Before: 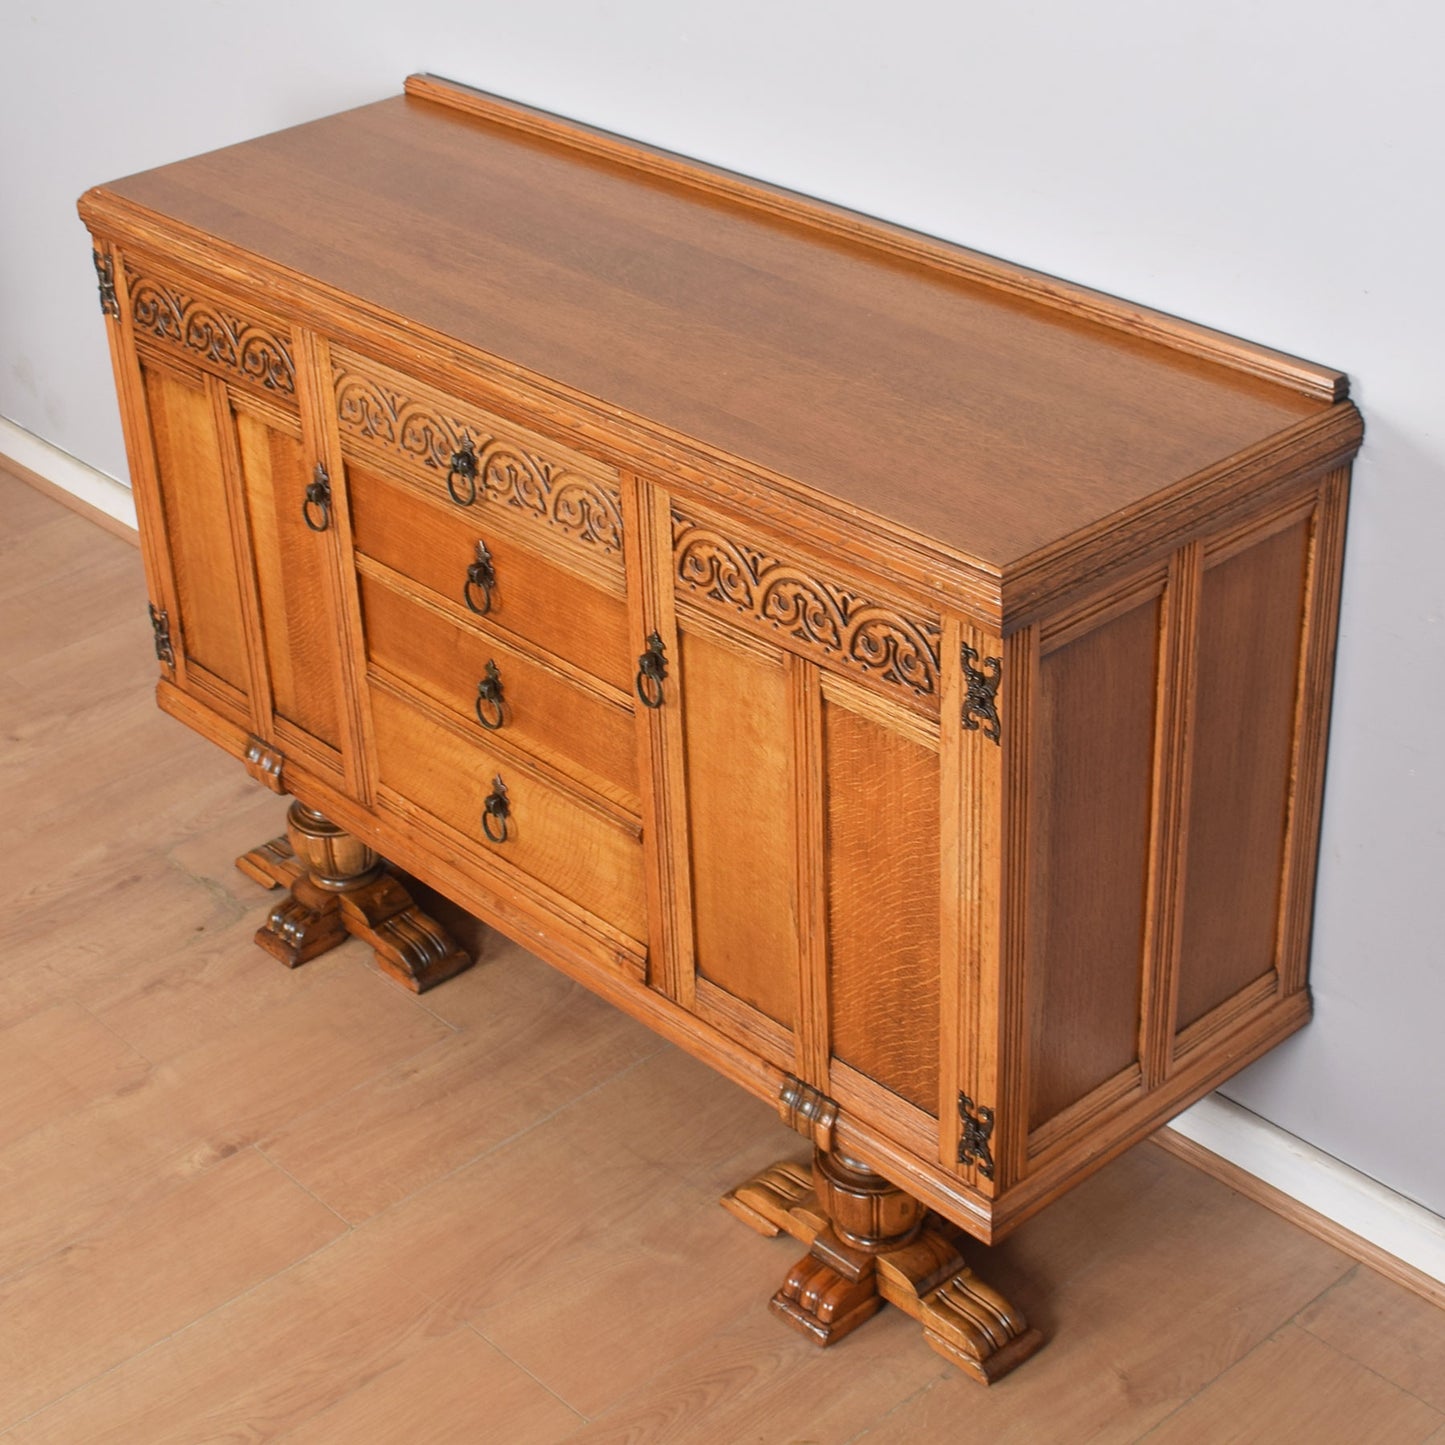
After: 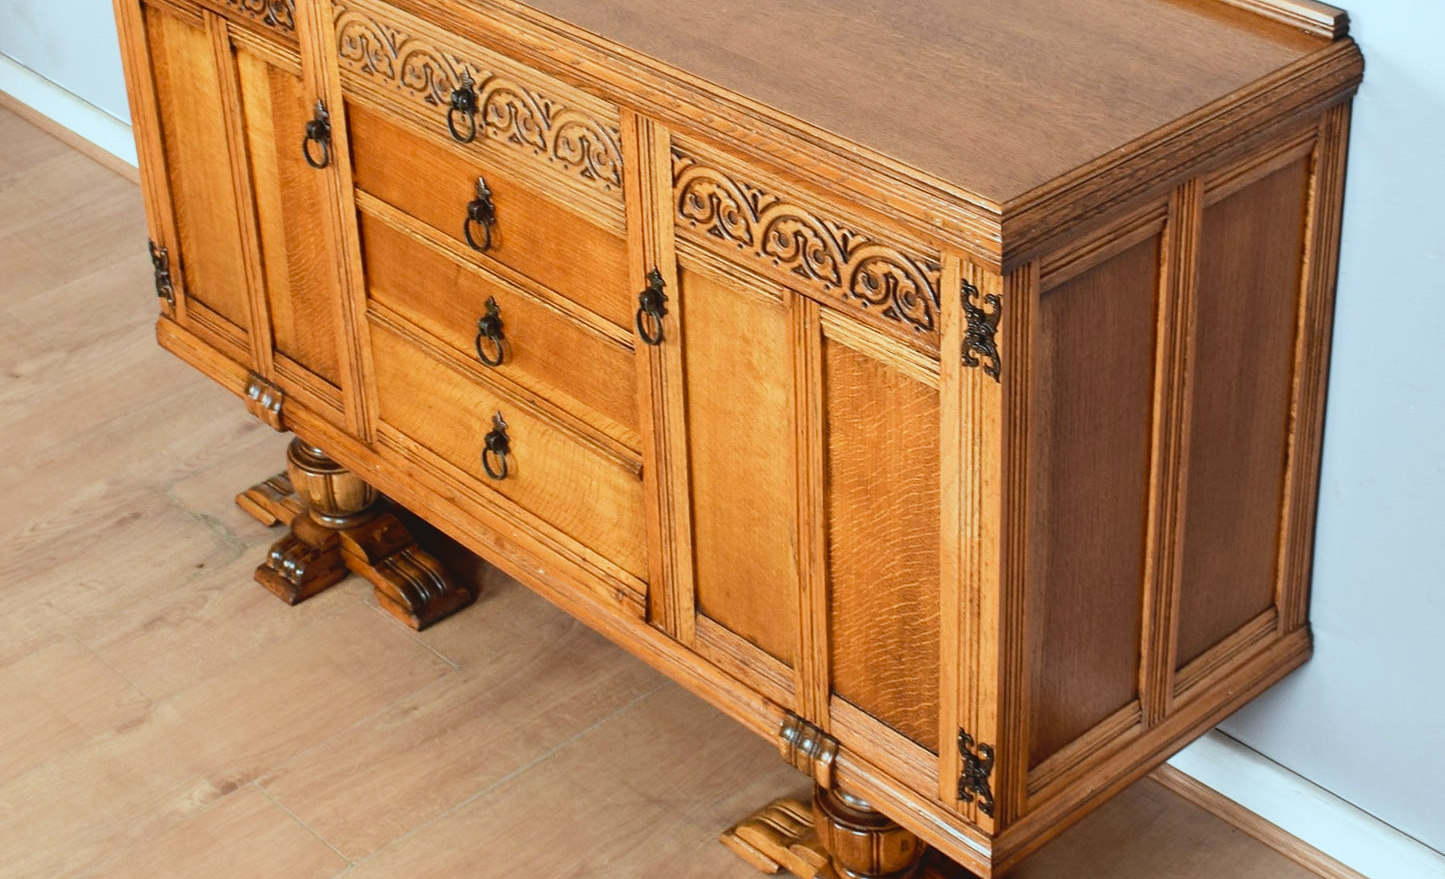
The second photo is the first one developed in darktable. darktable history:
crop and rotate: top 25.154%, bottom 13.973%
contrast brightness saturation: contrast -0.117
tone equalizer: -8 EV -0.729 EV, -7 EV -0.713 EV, -6 EV -0.63 EV, -5 EV -0.413 EV, -3 EV 0.377 EV, -2 EV 0.6 EV, -1 EV 0.685 EV, +0 EV 0.768 EV, edges refinement/feathering 500, mask exposure compensation -1.57 EV, preserve details no
exposure: black level correction 0.011, exposure -0.475 EV, compensate highlight preservation false
tone curve: curves: ch0 [(0, 0) (0.739, 0.837) (1, 1)]; ch1 [(0, 0) (0.226, 0.261) (0.383, 0.397) (0.462, 0.473) (0.498, 0.502) (0.521, 0.52) (0.578, 0.57) (1, 1)]; ch2 [(0, 0) (0.438, 0.456) (0.5, 0.5) (0.547, 0.557) (0.597, 0.58) (0.629, 0.603) (1, 1)], preserve colors none
color correction: highlights a* -10.22, highlights b* -9.79
